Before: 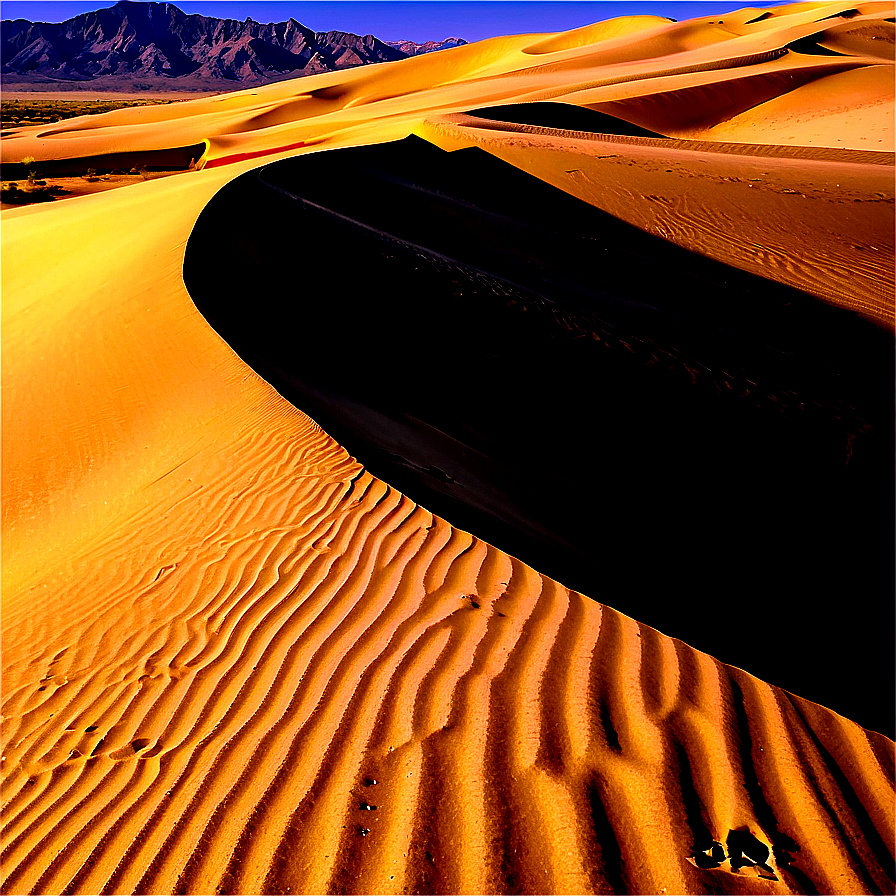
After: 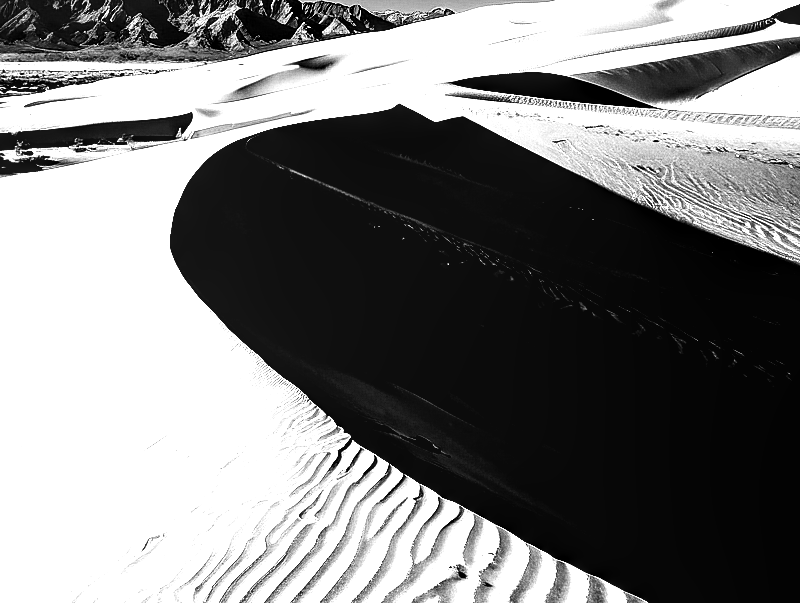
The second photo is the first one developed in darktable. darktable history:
contrast brightness saturation: contrast 0.28
exposure: black level correction 0, exposure 1.55 EV, compensate exposure bias true, compensate highlight preservation false
crop: left 1.509%, top 3.452%, right 7.696%, bottom 28.452%
local contrast: highlights 60%, shadows 60%, detail 160%
color zones: curves: ch0 [(0, 0.559) (0.153, 0.551) (0.229, 0.5) (0.429, 0.5) (0.571, 0.5) (0.714, 0.5) (0.857, 0.5) (1, 0.559)]; ch1 [(0, 0.417) (0.112, 0.336) (0.213, 0.26) (0.429, 0.34) (0.571, 0.35) (0.683, 0.331) (0.857, 0.344) (1, 0.417)]
monochrome: on, module defaults
